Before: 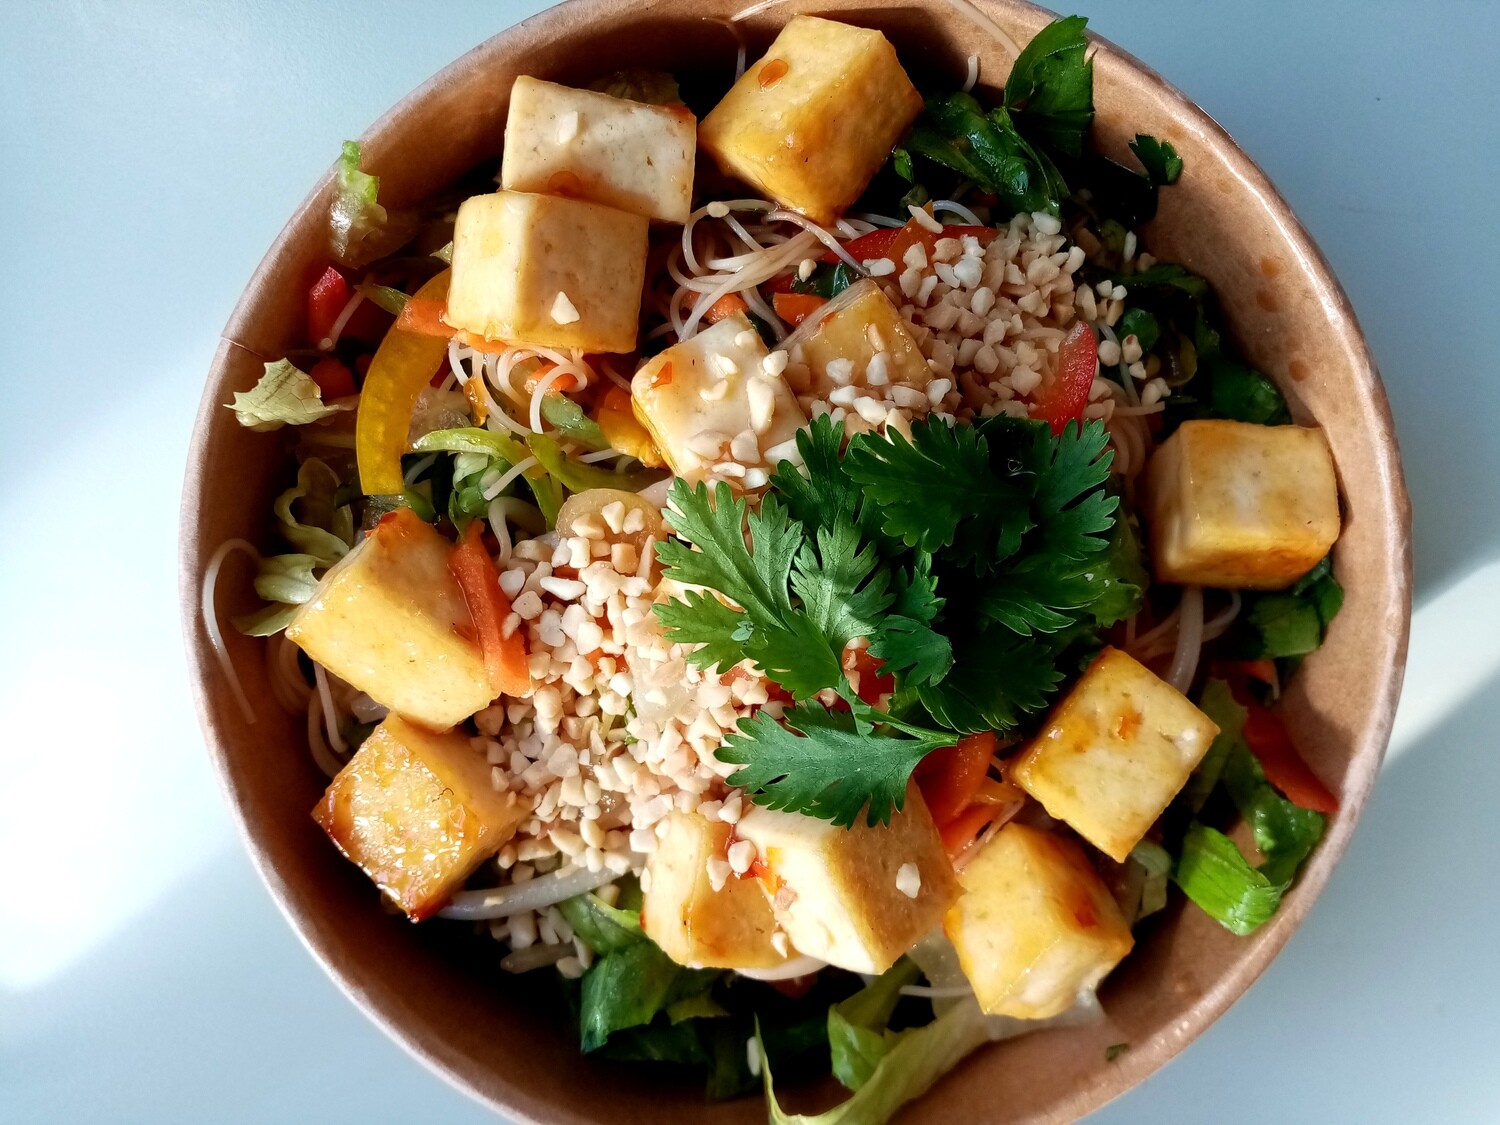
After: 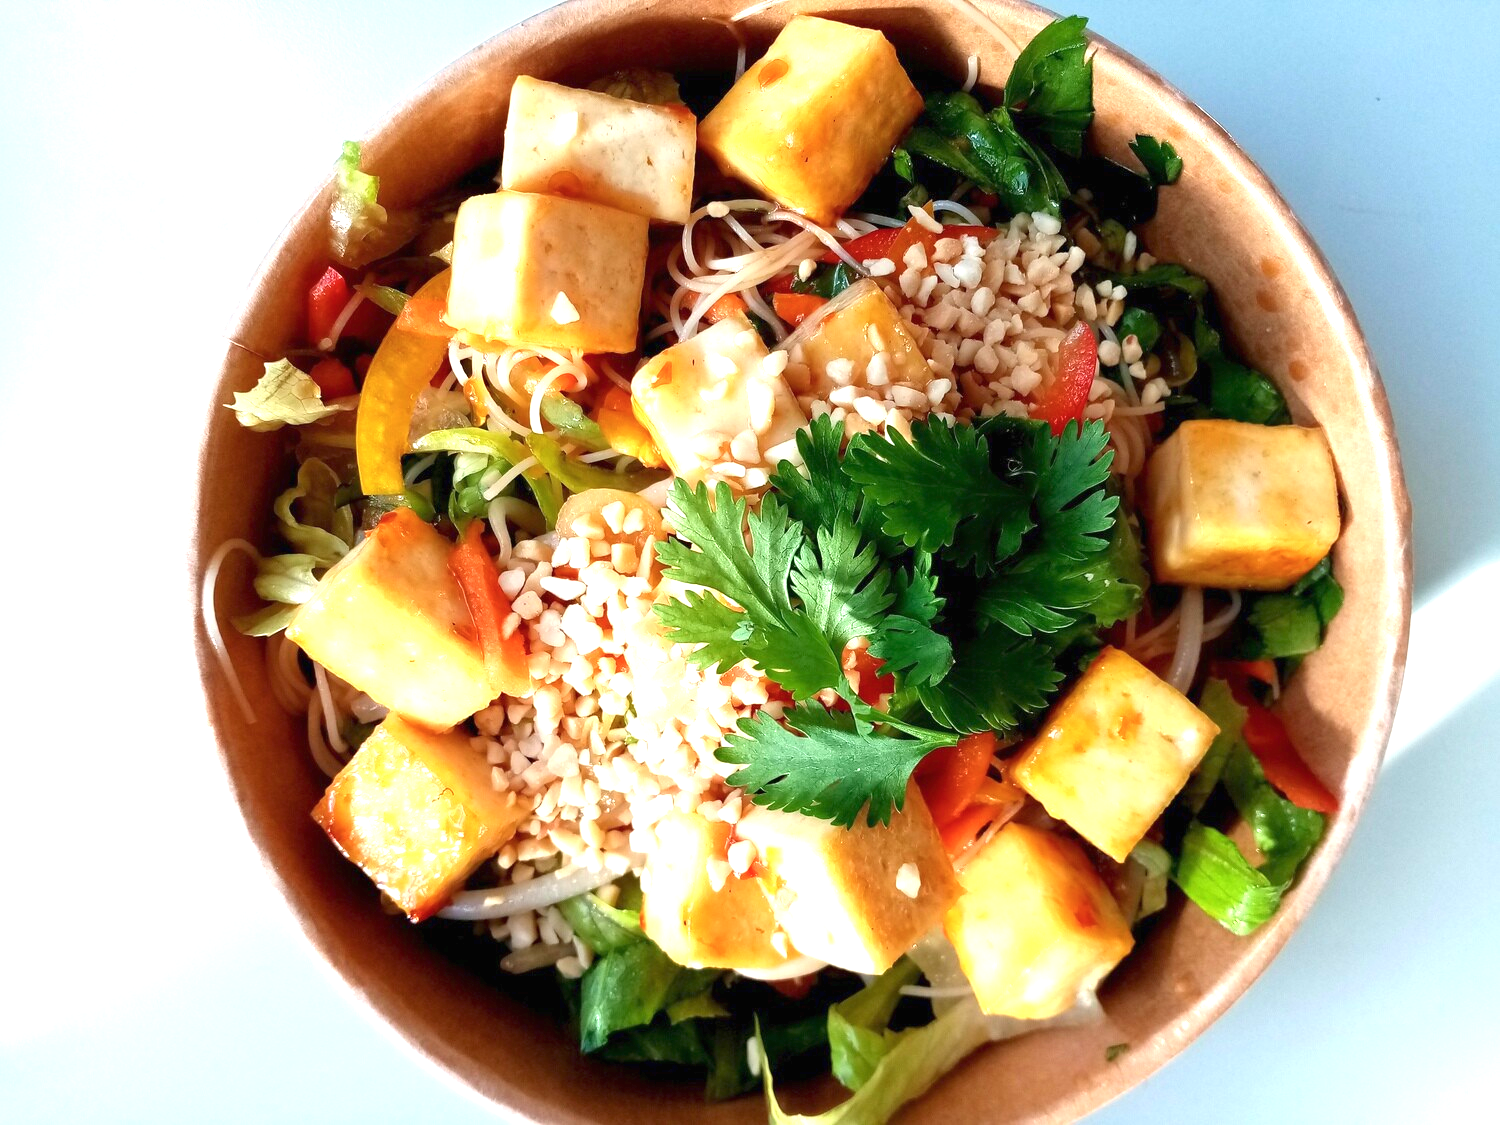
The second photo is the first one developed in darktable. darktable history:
exposure: black level correction 0, exposure 1.3 EV, compensate highlight preservation false
color balance rgb: contrast -10%
